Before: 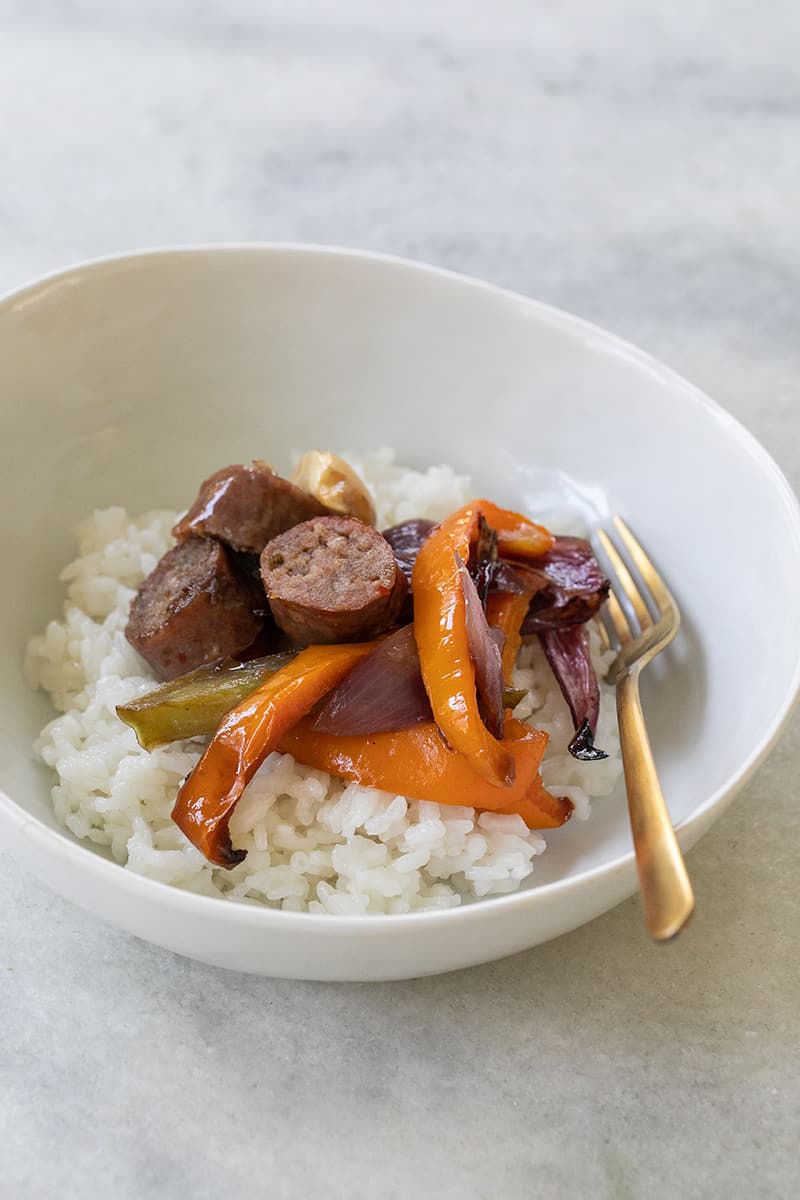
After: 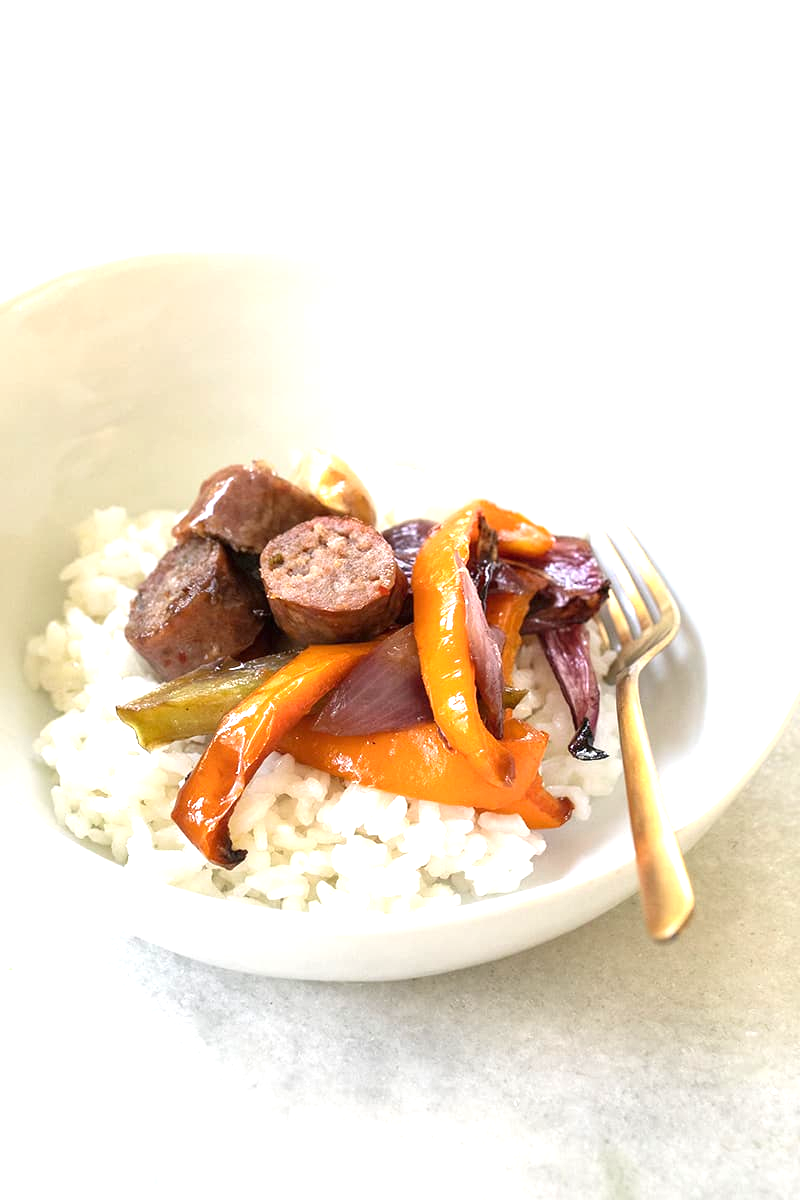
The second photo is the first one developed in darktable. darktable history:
exposure: black level correction 0, exposure 1.173 EV, compensate exposure bias true, compensate highlight preservation false
